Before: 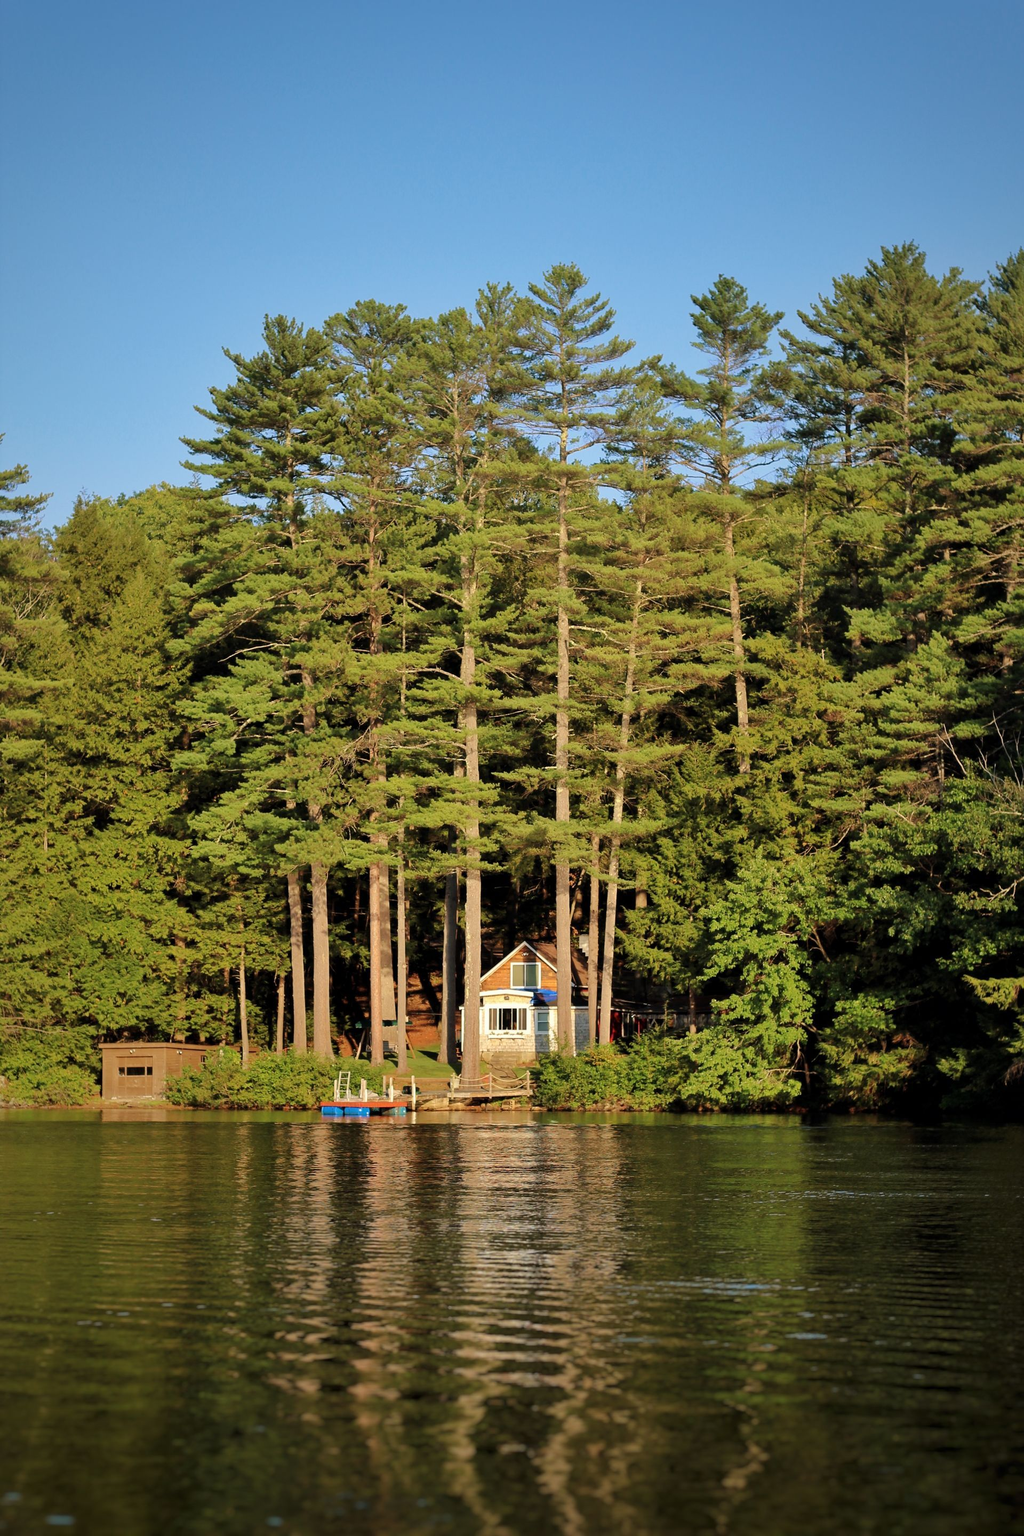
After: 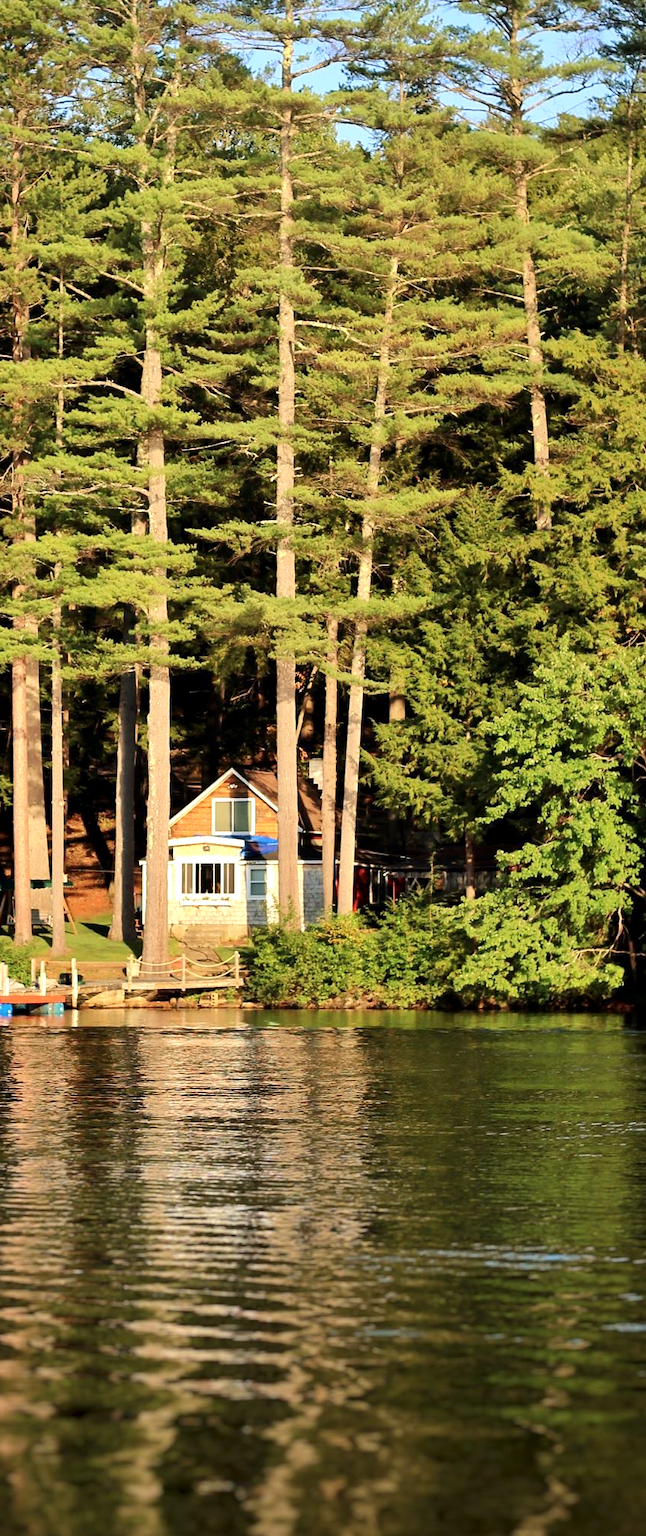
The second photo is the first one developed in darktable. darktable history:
contrast brightness saturation: contrast 0.139
exposure: black level correction 0.001, exposure 0.499 EV, compensate exposure bias true, compensate highlight preservation false
crop: left 35.296%, top 26.025%, right 20.159%, bottom 3.418%
tone equalizer: on, module defaults
